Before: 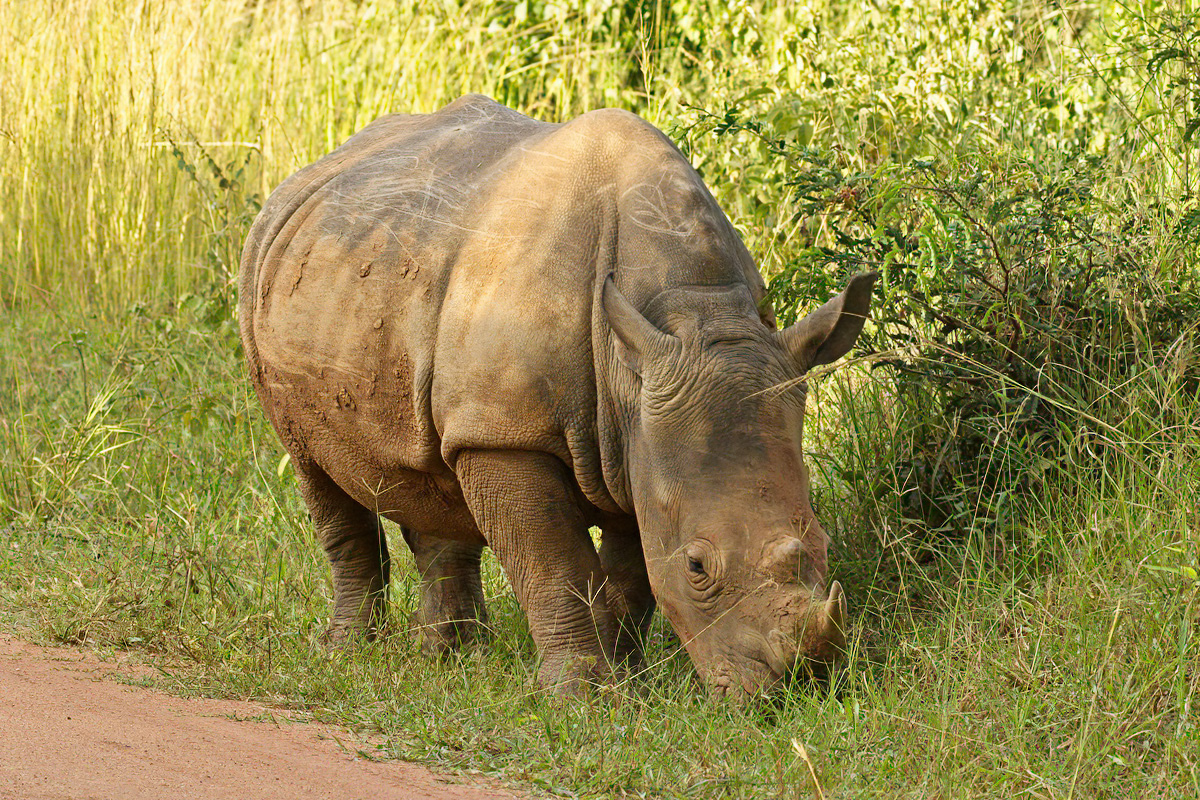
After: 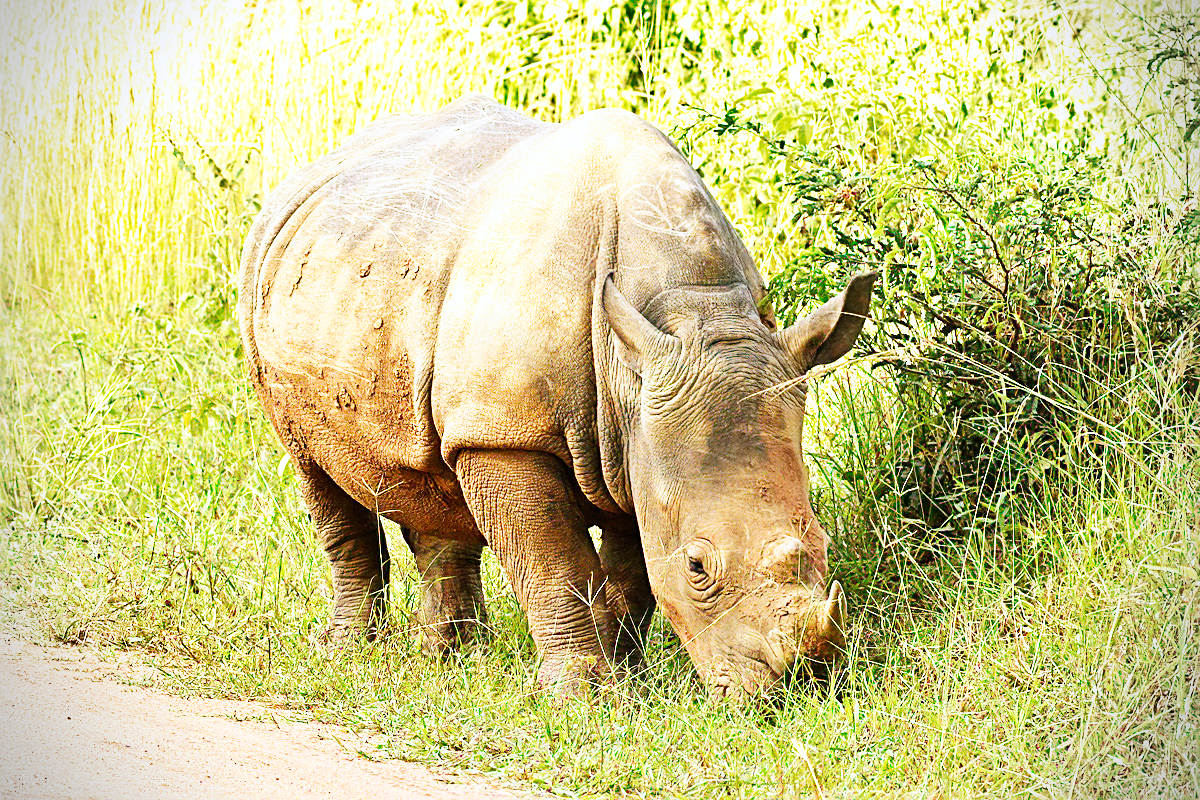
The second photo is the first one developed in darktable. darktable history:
base curve: curves: ch0 [(0, 0) (0.007, 0.004) (0.027, 0.03) (0.046, 0.07) (0.207, 0.54) (0.442, 0.872) (0.673, 0.972) (1, 1)], preserve colors none
vignetting: dithering 8-bit output, unbound false
exposure: exposure 0.367 EV, compensate highlight preservation false
sharpen: on, module defaults
color correction: highlights a* -0.137, highlights b* -5.91, shadows a* -0.137, shadows b* -0.137
